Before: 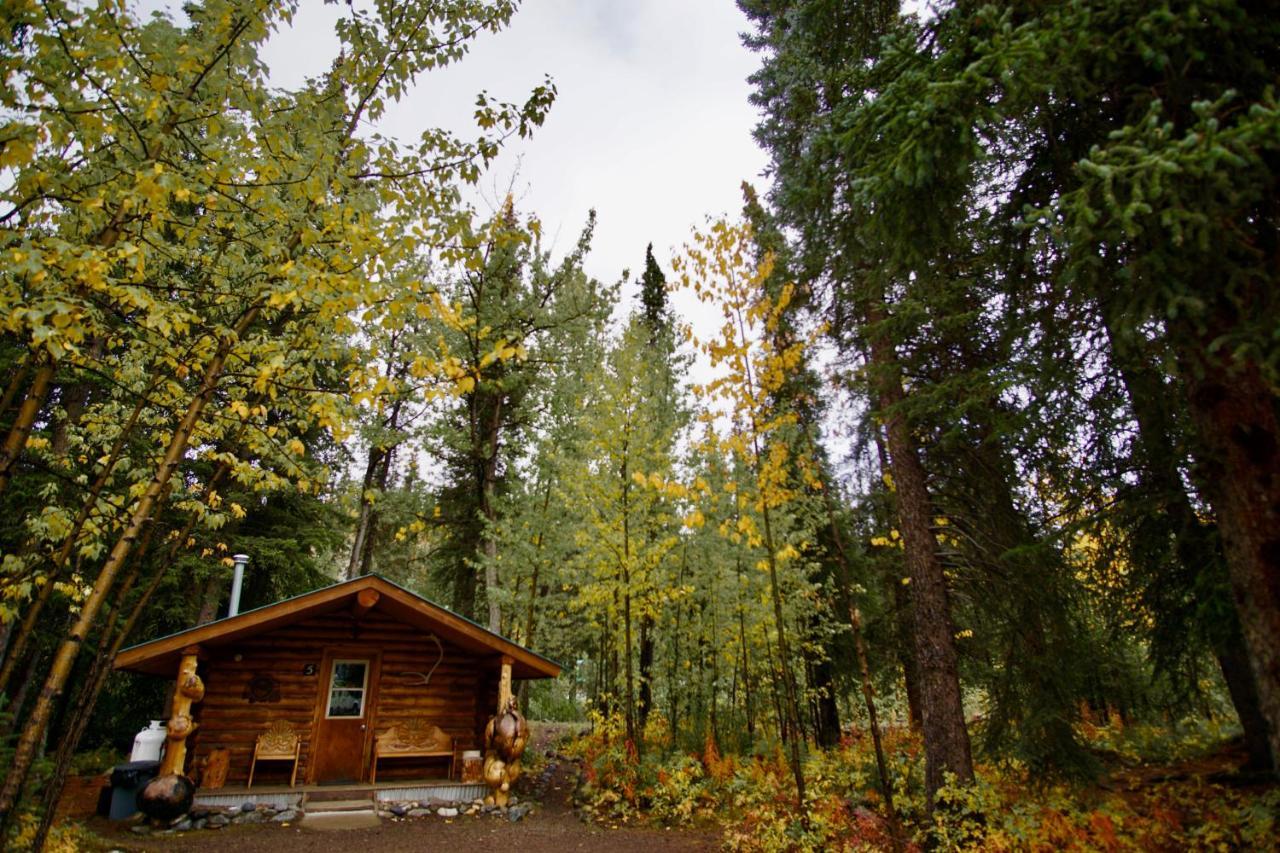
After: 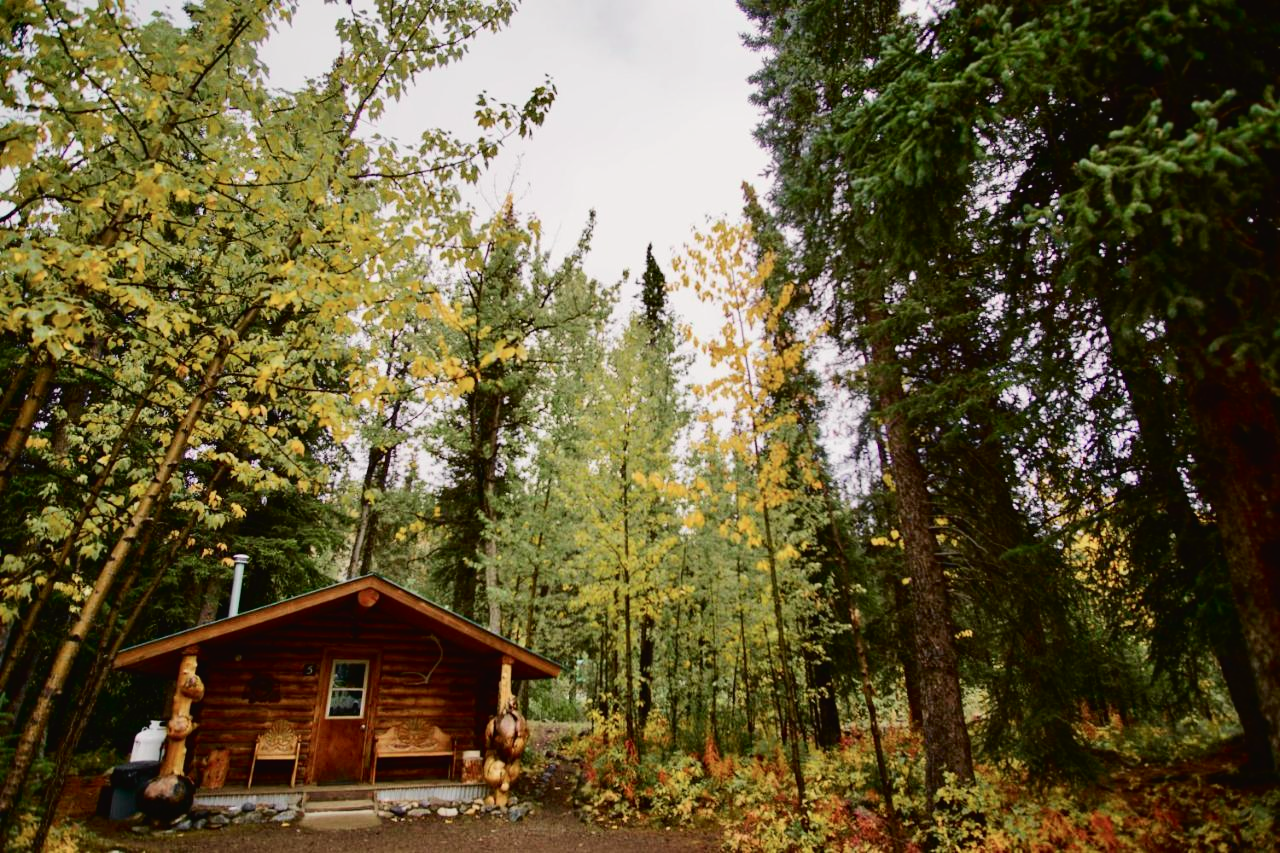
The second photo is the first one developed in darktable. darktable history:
tone curve: curves: ch0 [(0, 0.019) (0.066, 0.043) (0.189, 0.182) (0.359, 0.417) (0.485, 0.576) (0.656, 0.734) (0.851, 0.861) (0.997, 0.959)]; ch1 [(0, 0) (0.179, 0.123) (0.381, 0.36) (0.425, 0.41) (0.474, 0.472) (0.499, 0.501) (0.514, 0.517) (0.571, 0.584) (0.649, 0.677) (0.812, 0.856) (1, 1)]; ch2 [(0, 0) (0.246, 0.214) (0.421, 0.427) (0.459, 0.484) (0.5, 0.504) (0.518, 0.523) (0.529, 0.544) (0.56, 0.581) (0.617, 0.631) (0.744, 0.734) (0.867, 0.821) (0.993, 0.889)], color space Lab, independent channels, preserve colors none
